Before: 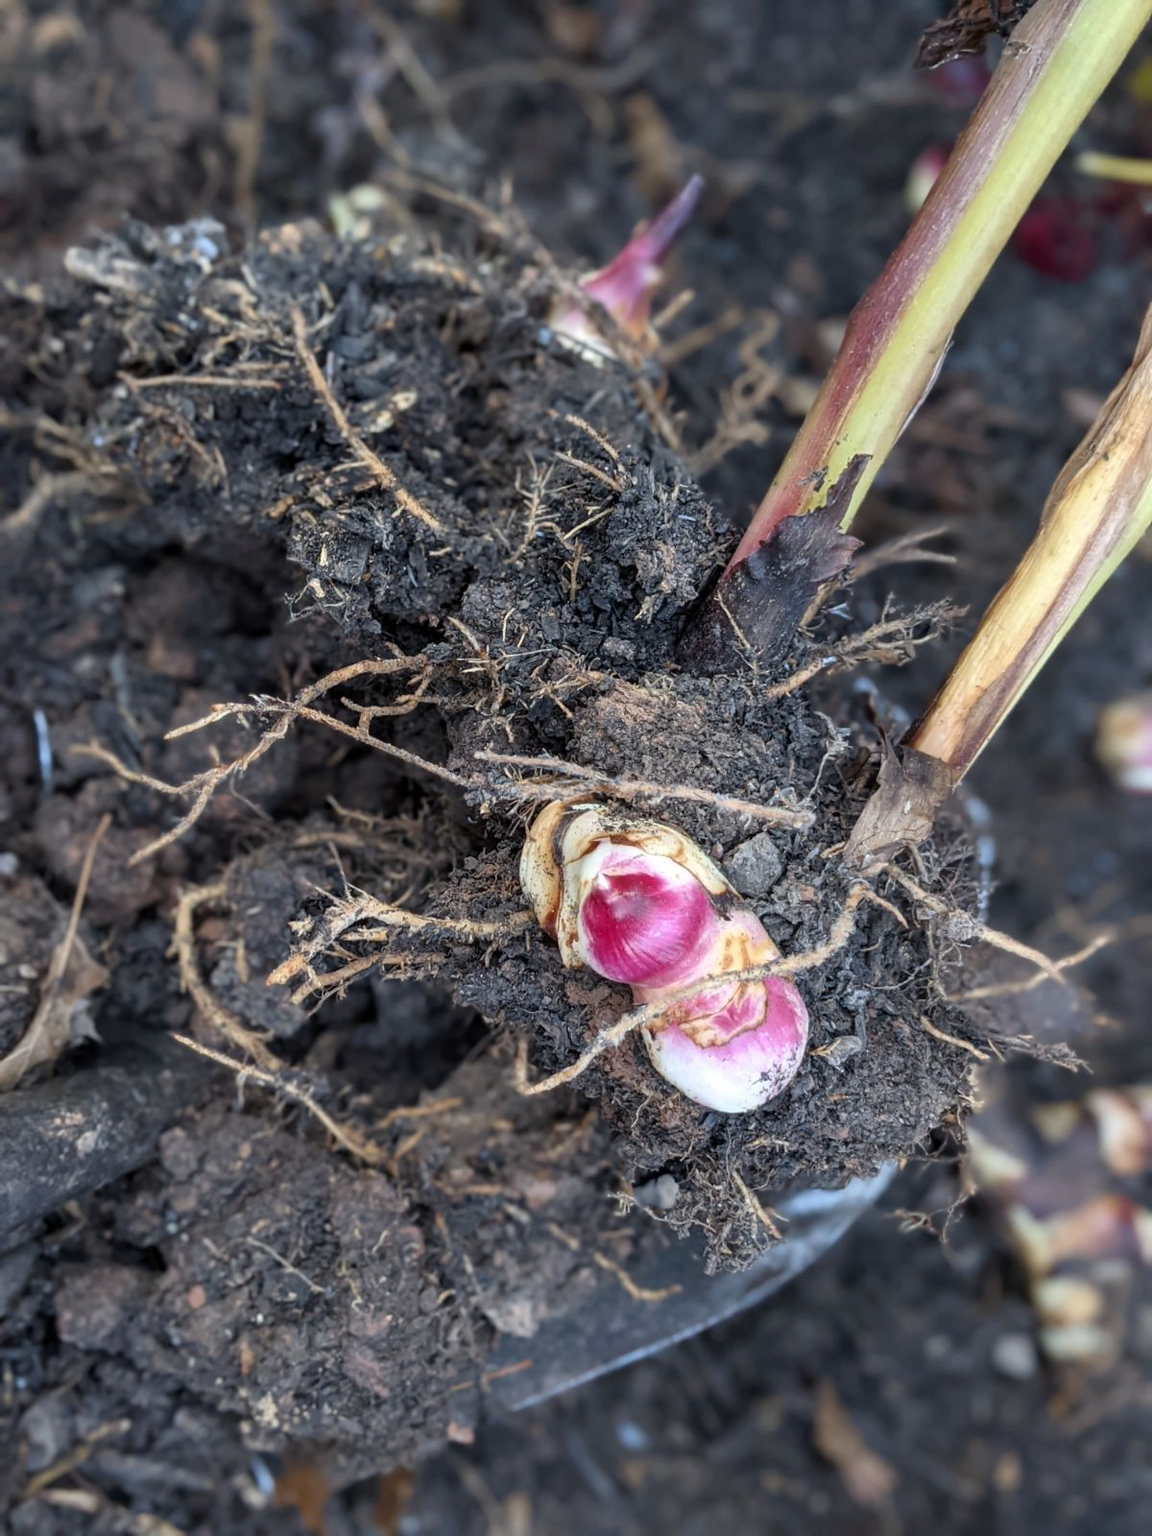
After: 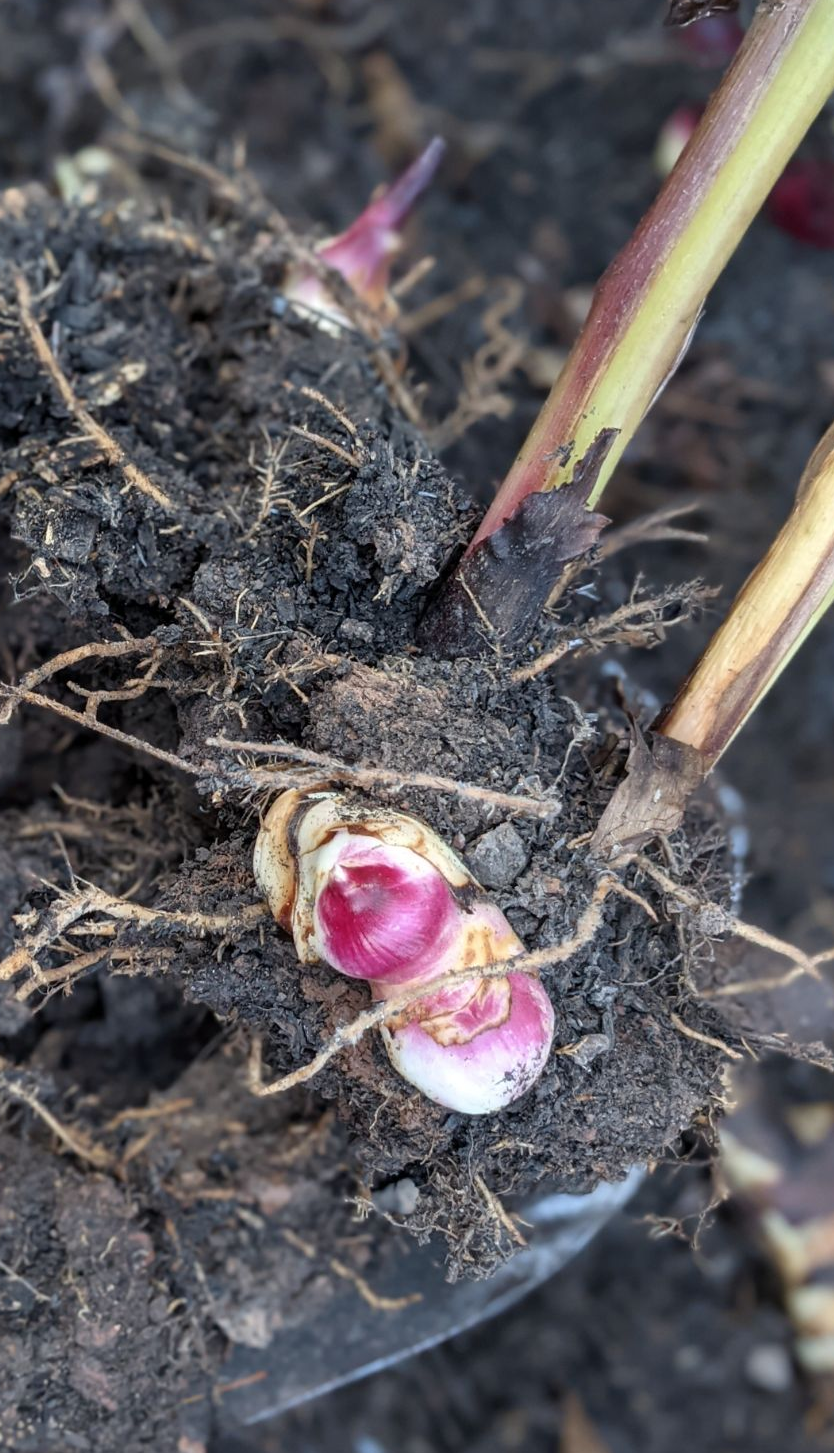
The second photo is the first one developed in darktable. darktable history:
color balance rgb: linear chroma grading › shadows -3%, linear chroma grading › highlights -4%
crop and rotate: left 24.034%, top 2.838%, right 6.406%, bottom 6.299%
